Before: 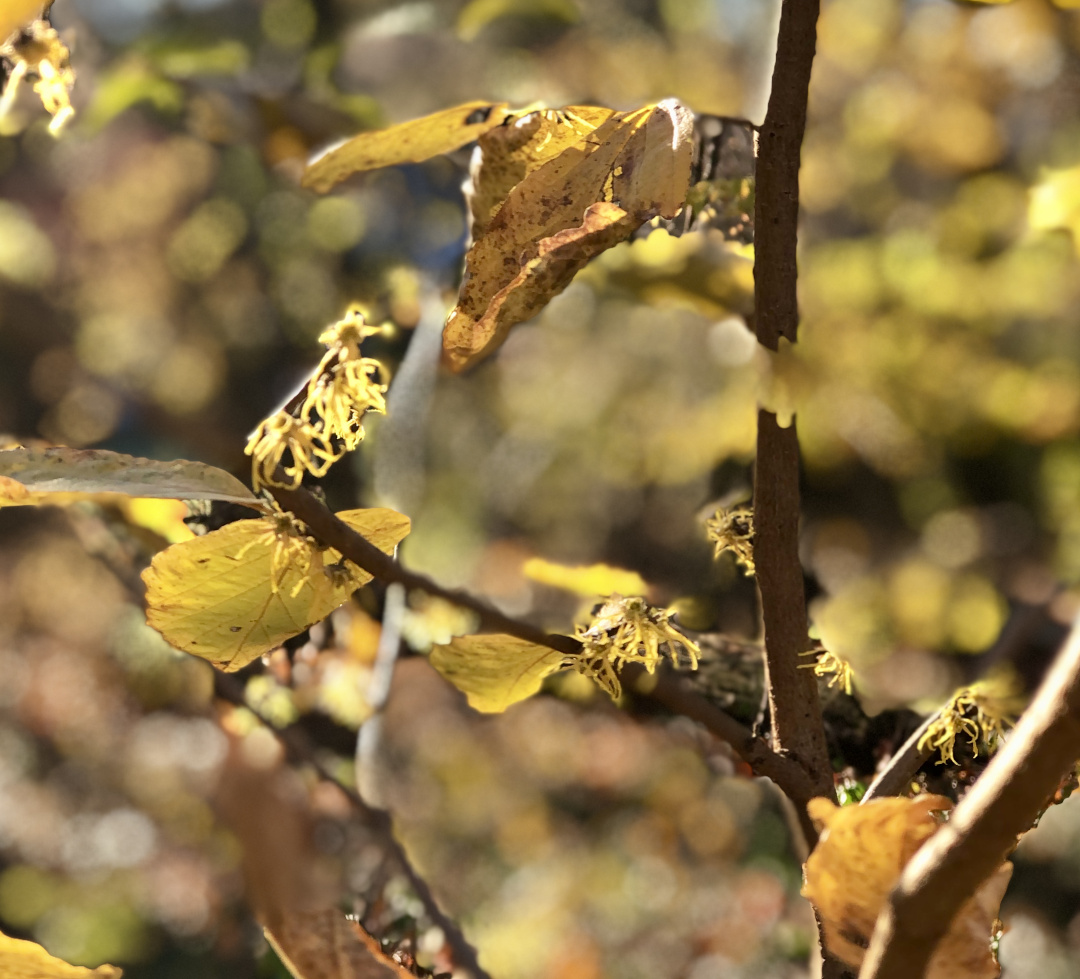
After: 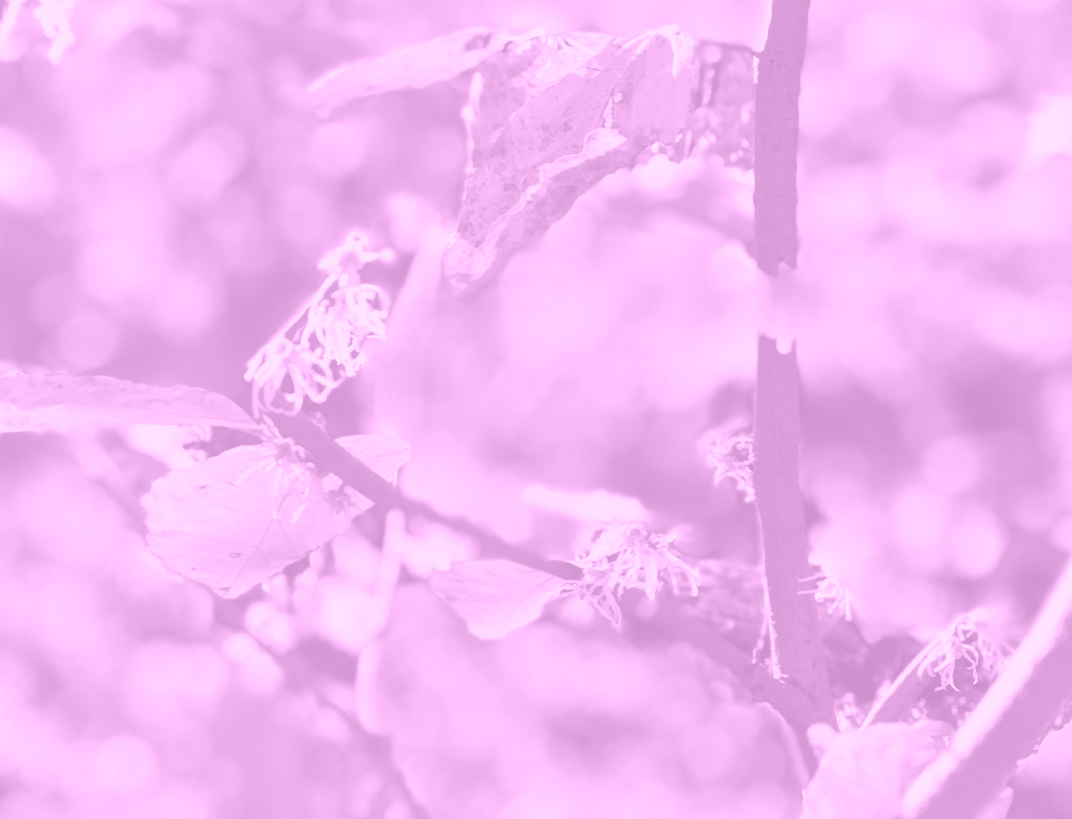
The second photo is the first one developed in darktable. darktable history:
colorize: hue 331.2°, saturation 69%, source mix 30.28%, lightness 69.02%, version 1
crop: top 7.625%, bottom 8.027%
